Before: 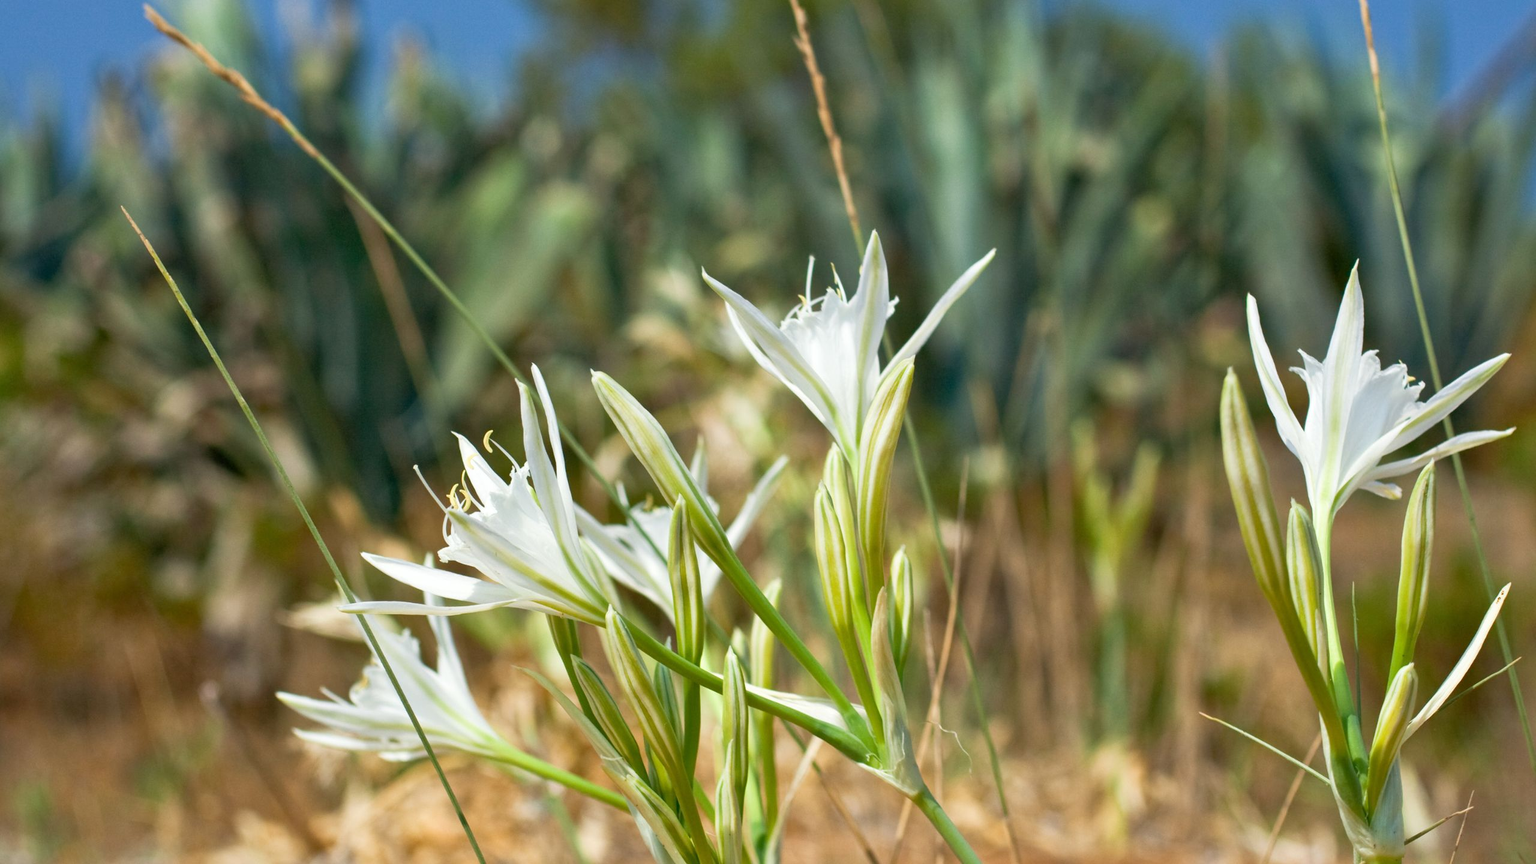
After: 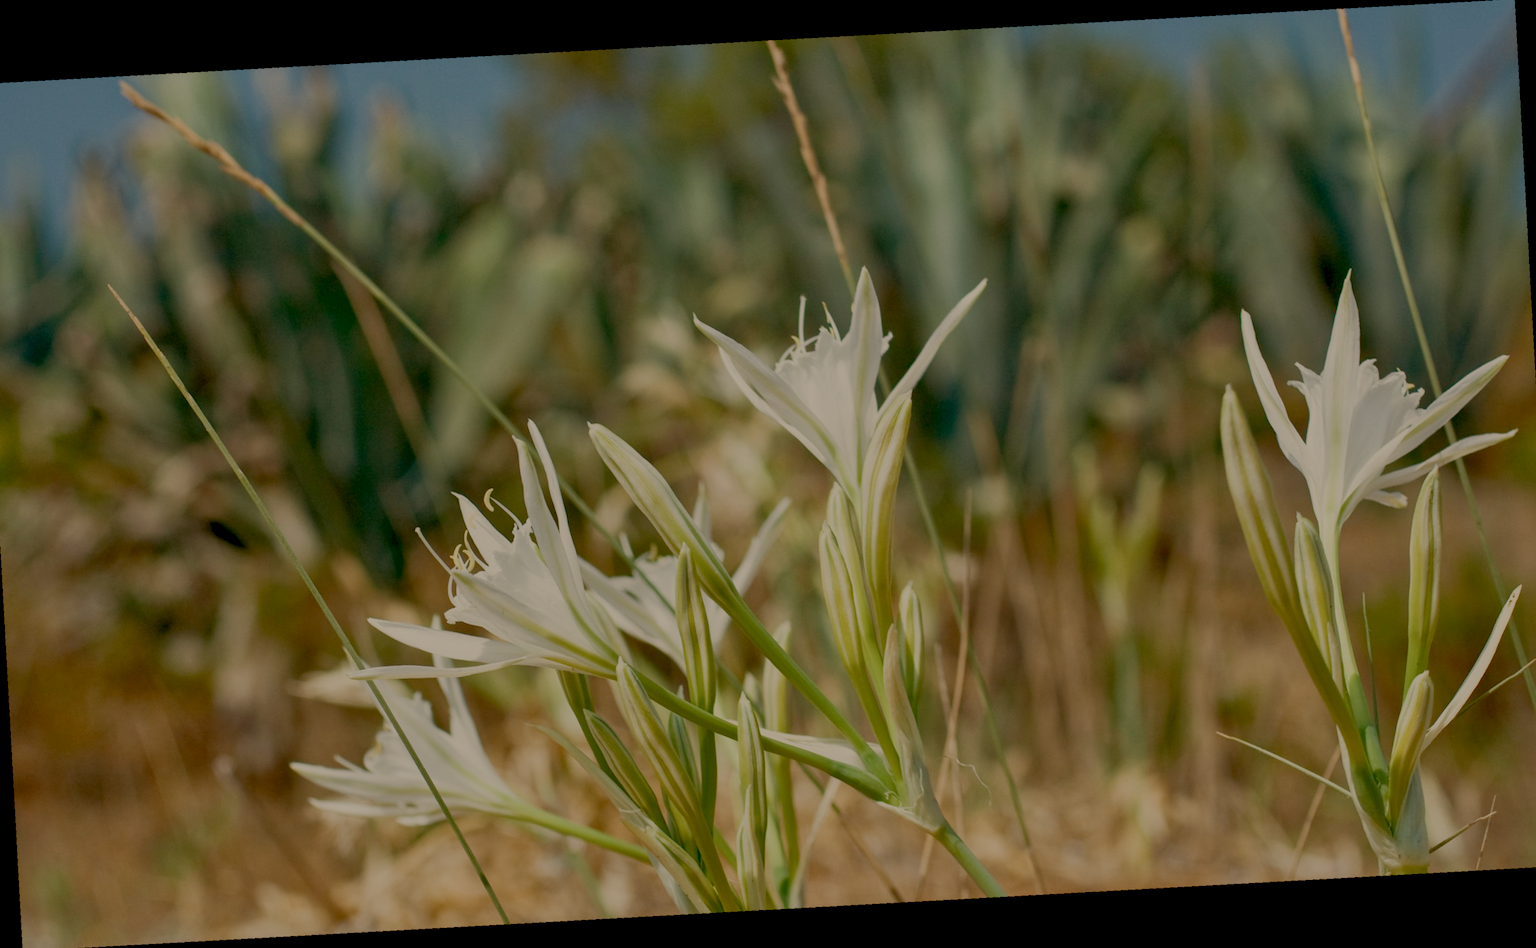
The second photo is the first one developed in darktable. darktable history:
crop and rotate: angle -1.69°
white balance: red 1.138, green 0.996, blue 0.812
tone equalizer: on, module defaults
tone curve: curves: ch0 [(0, 0) (0.797, 0.684) (1, 1)], color space Lab, linked channels, preserve colors none
filmic rgb: black relative exposure -7 EV, white relative exposure 6 EV, threshold 3 EV, target black luminance 0%, hardness 2.73, latitude 61.22%, contrast 0.691, highlights saturation mix 10%, shadows ↔ highlights balance -0.073%, preserve chrominance no, color science v4 (2020), iterations of high-quality reconstruction 10, contrast in shadows soft, contrast in highlights soft, enable highlight reconstruction true
rotate and perspective: rotation -4.86°, automatic cropping off
local contrast: highlights 25%, shadows 75%, midtone range 0.75
